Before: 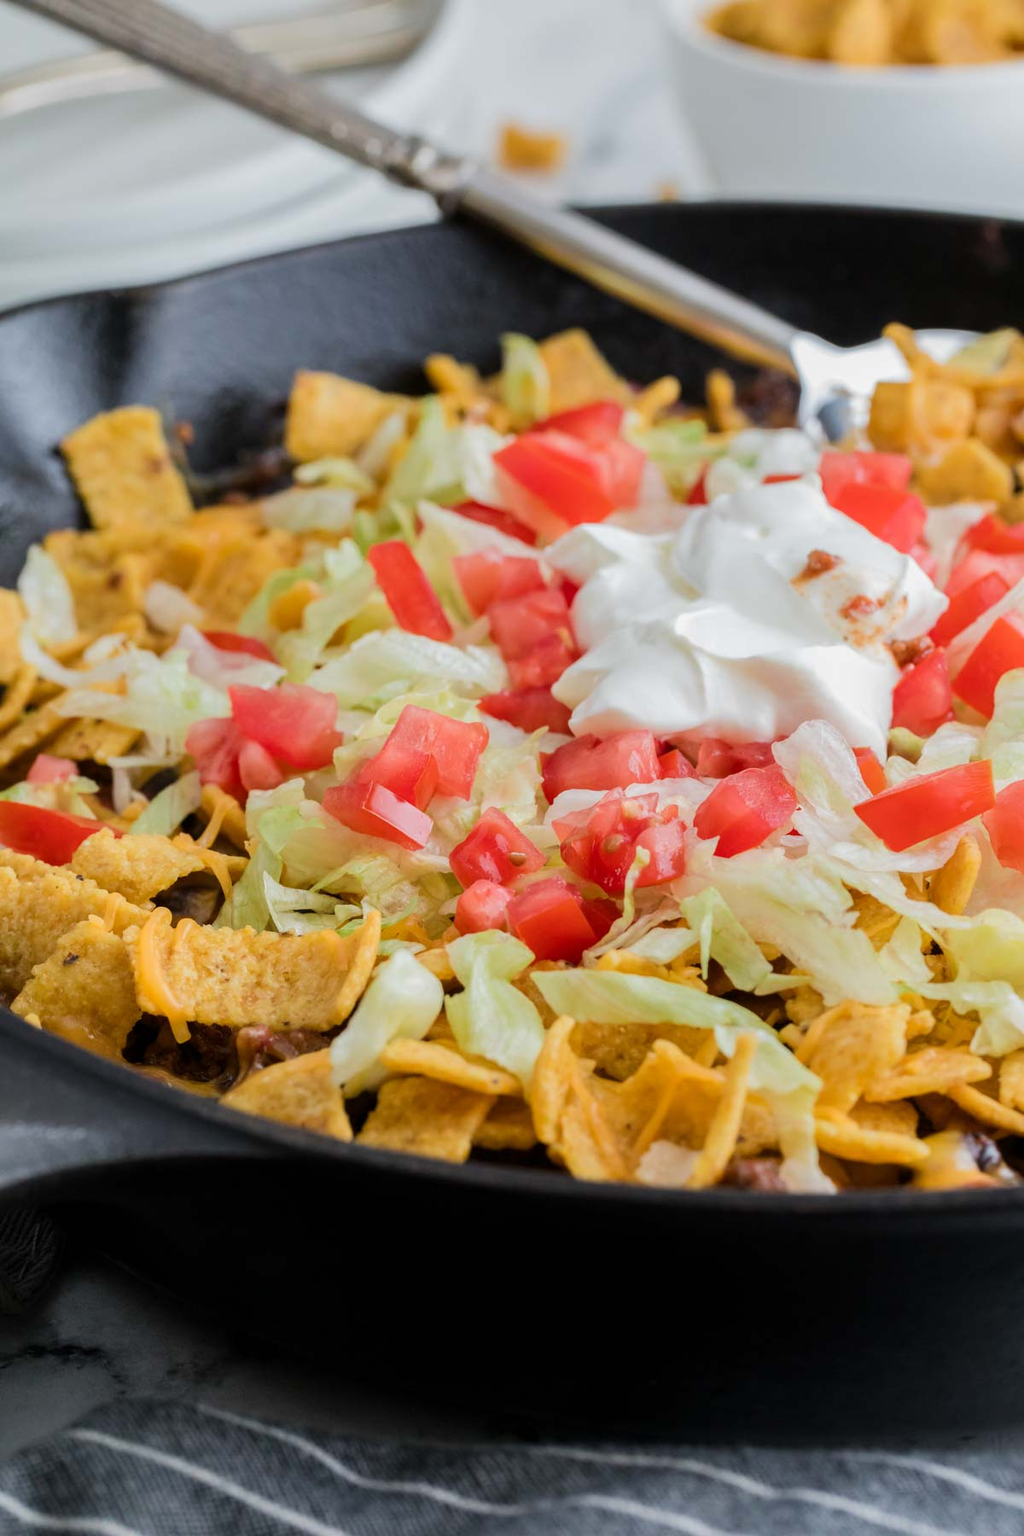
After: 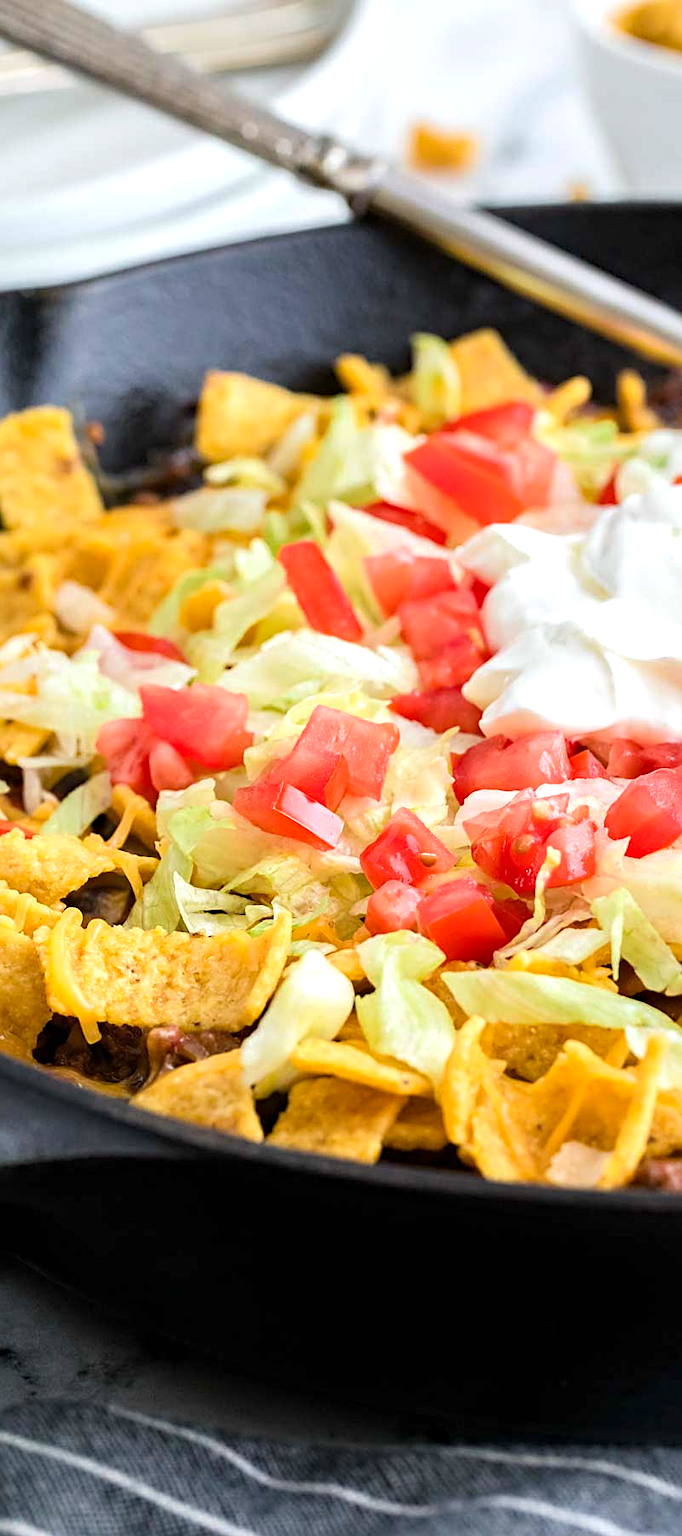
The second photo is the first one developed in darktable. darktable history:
crop and rotate: left 8.786%, right 24.548%
exposure: exposure 0.722 EV, compensate highlight preservation false
haze removal: compatibility mode true, adaptive false
sharpen: on, module defaults
